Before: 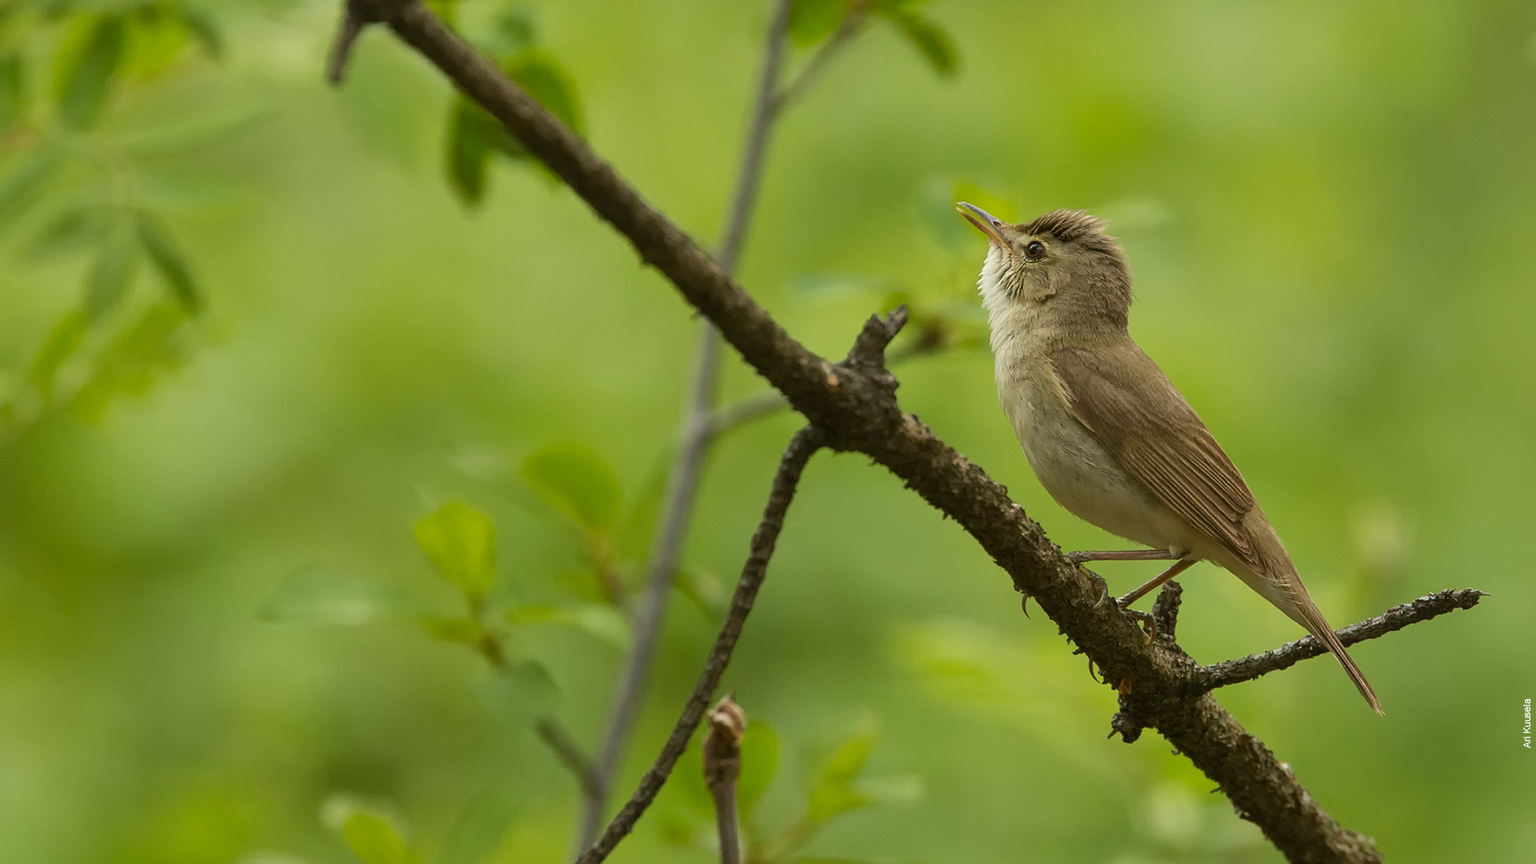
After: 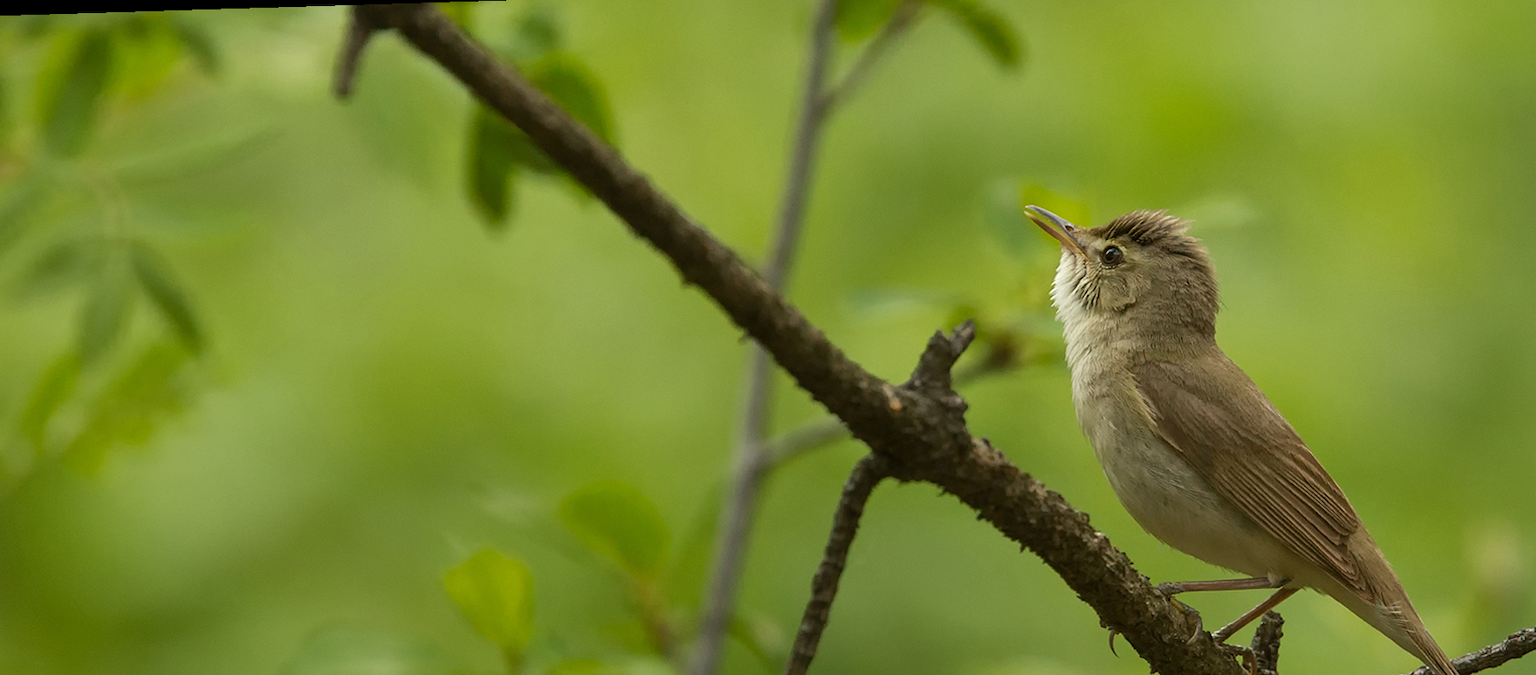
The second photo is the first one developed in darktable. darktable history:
crop: left 1.509%, top 3.452%, right 7.696%, bottom 28.452%
rotate and perspective: rotation -1.75°, automatic cropping off
tone equalizer: -7 EV -0.63 EV, -6 EV 1 EV, -5 EV -0.45 EV, -4 EV 0.43 EV, -3 EV 0.41 EV, -2 EV 0.15 EV, -1 EV -0.15 EV, +0 EV -0.39 EV, smoothing diameter 25%, edges refinement/feathering 10, preserve details guided filter
